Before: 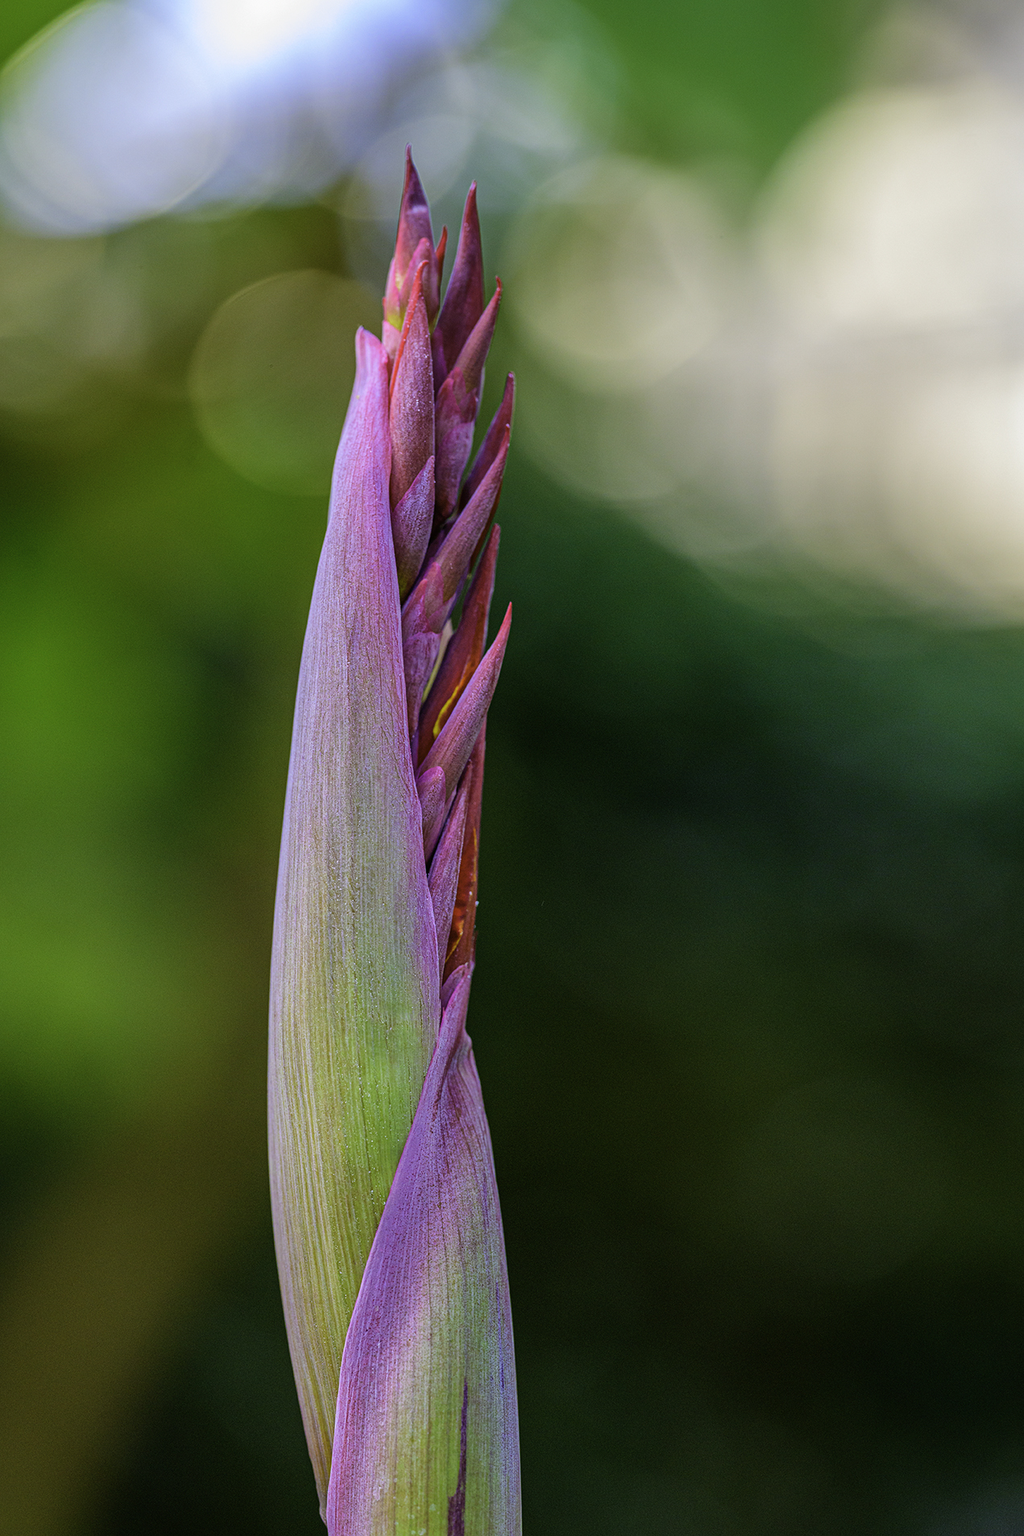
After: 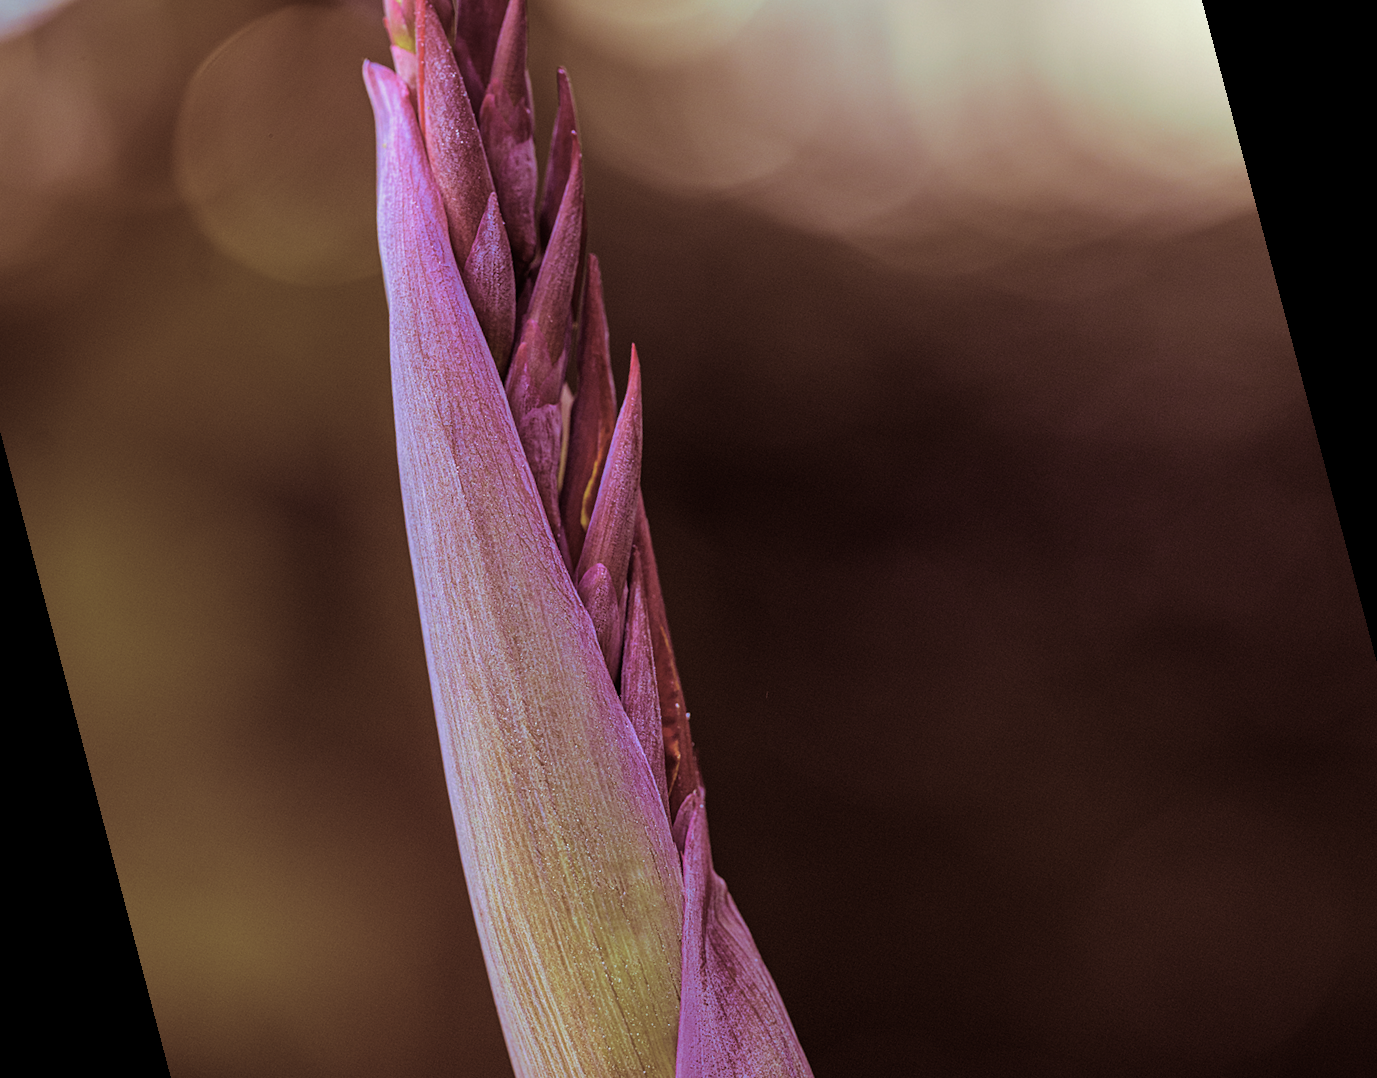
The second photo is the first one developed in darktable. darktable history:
split-toning: compress 20%
rotate and perspective: rotation -14.8°, crop left 0.1, crop right 0.903, crop top 0.25, crop bottom 0.748
